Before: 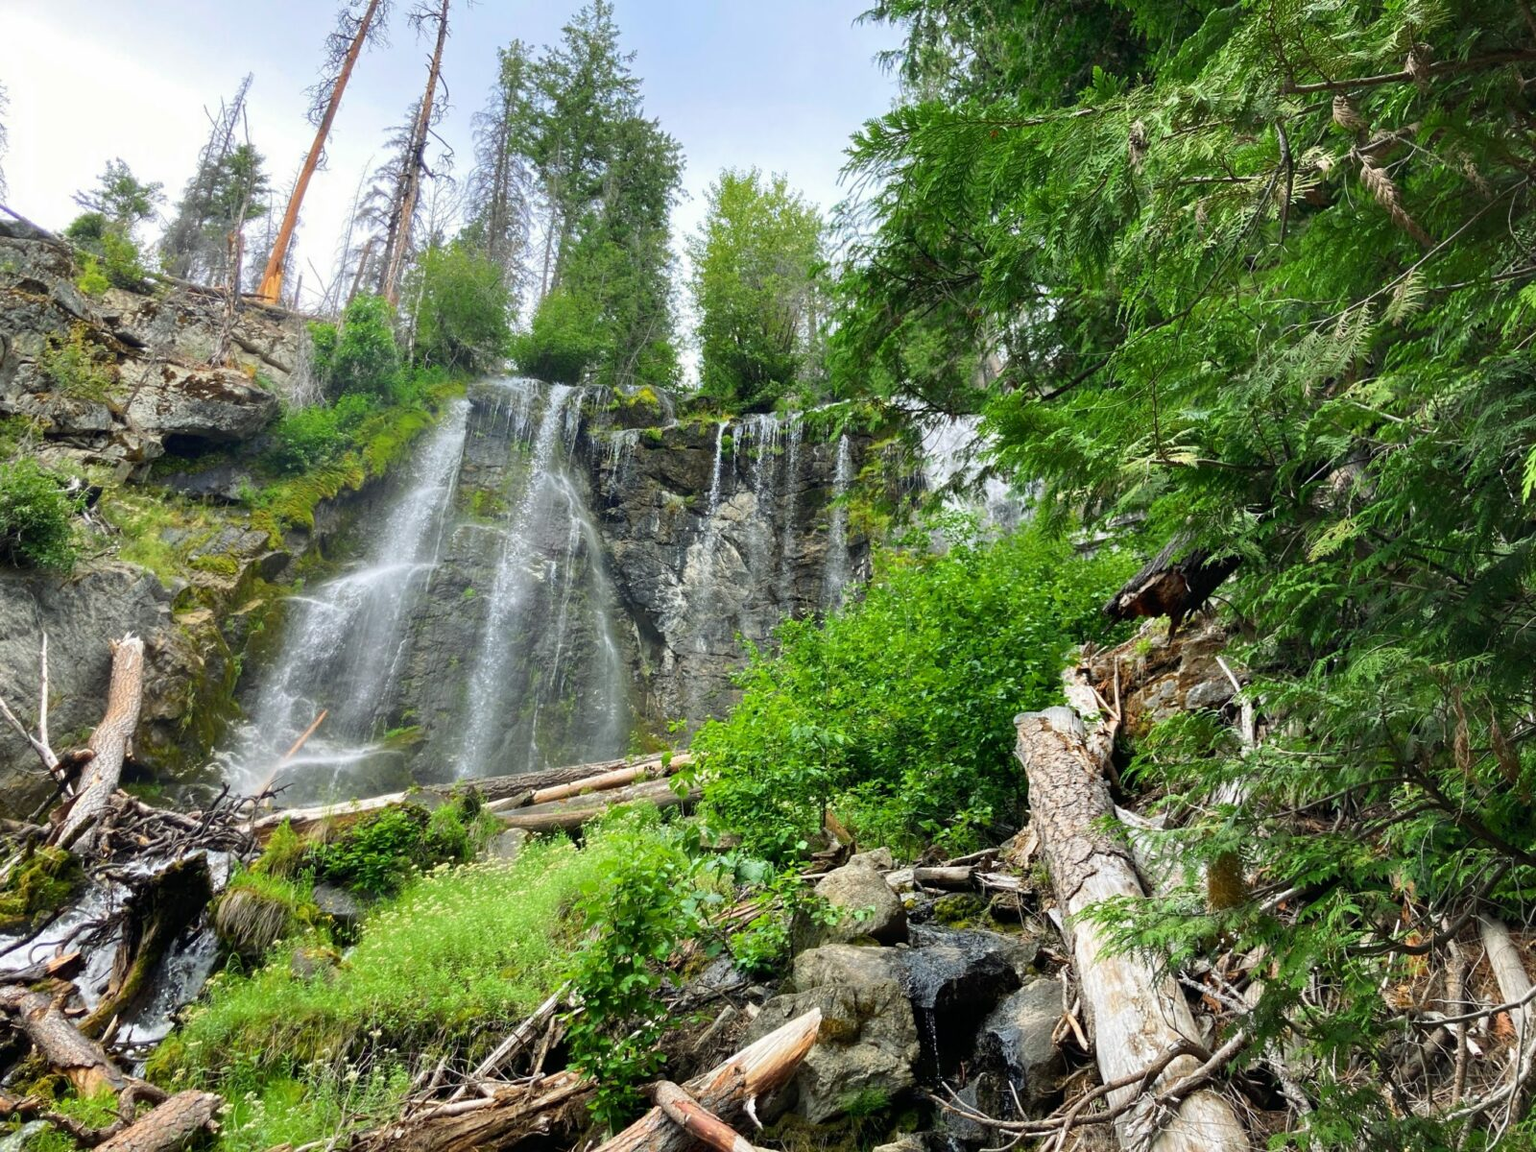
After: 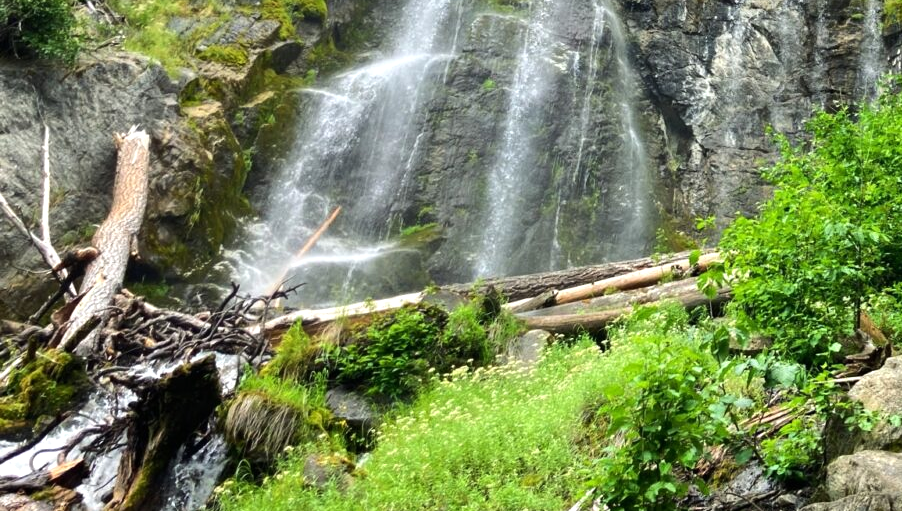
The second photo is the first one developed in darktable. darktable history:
crop: top 44.483%, right 43.593%, bottom 12.892%
tone equalizer: -8 EV -0.417 EV, -7 EV -0.389 EV, -6 EV -0.333 EV, -5 EV -0.222 EV, -3 EV 0.222 EV, -2 EV 0.333 EV, -1 EV 0.389 EV, +0 EV 0.417 EV, edges refinement/feathering 500, mask exposure compensation -1.57 EV, preserve details no
